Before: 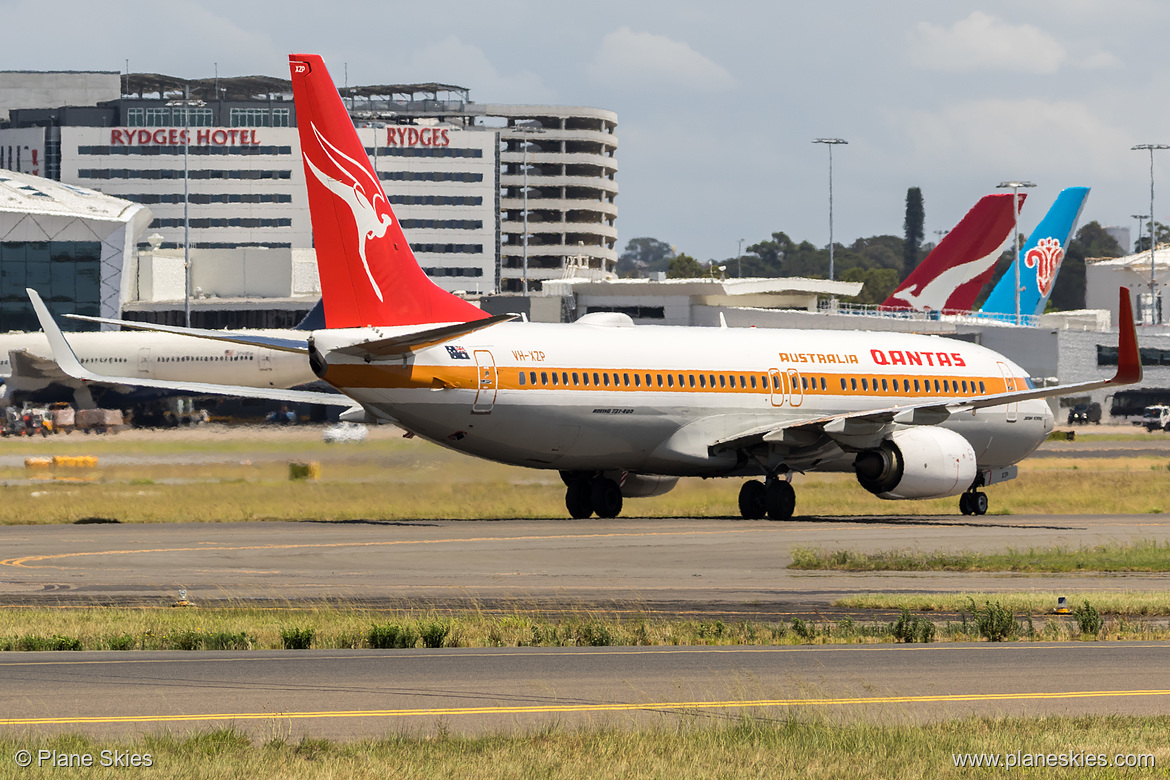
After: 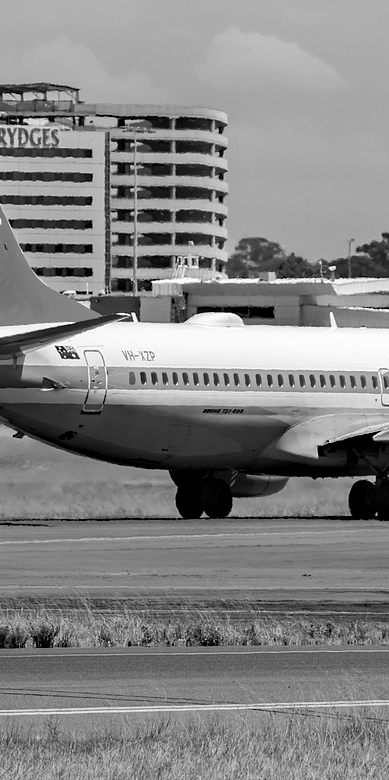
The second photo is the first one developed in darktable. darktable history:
haze removal: strength 0.5, distance 0.43, compatibility mode true, adaptive false
monochrome: on, module defaults
crop: left 33.36%, right 33.36%
